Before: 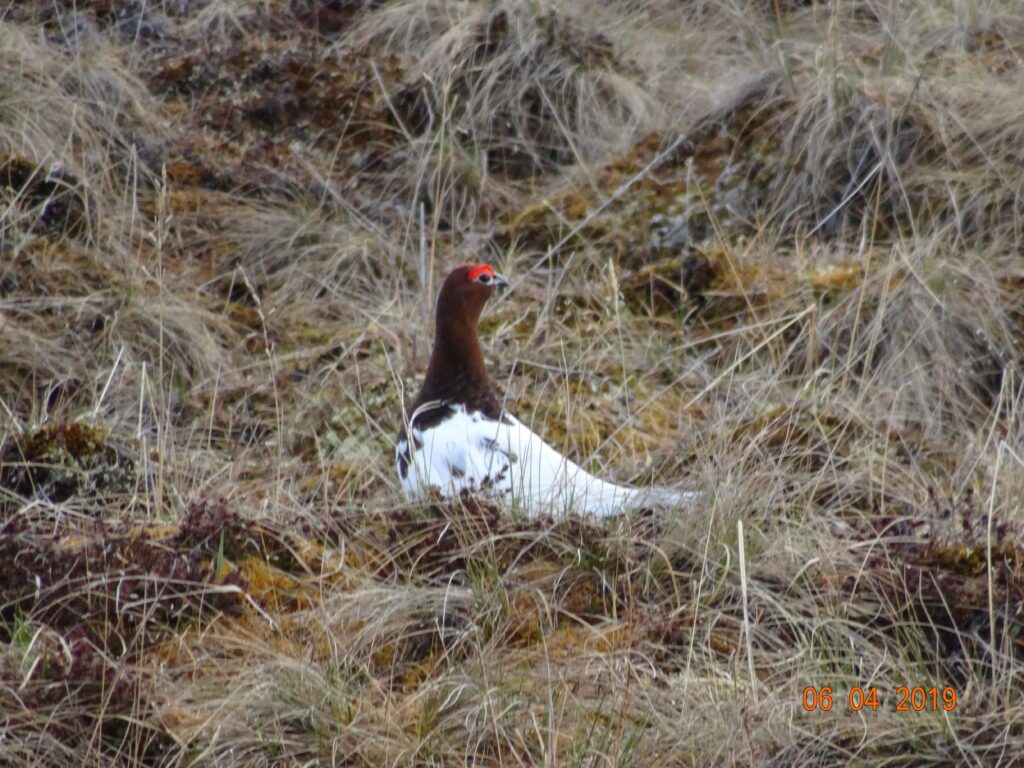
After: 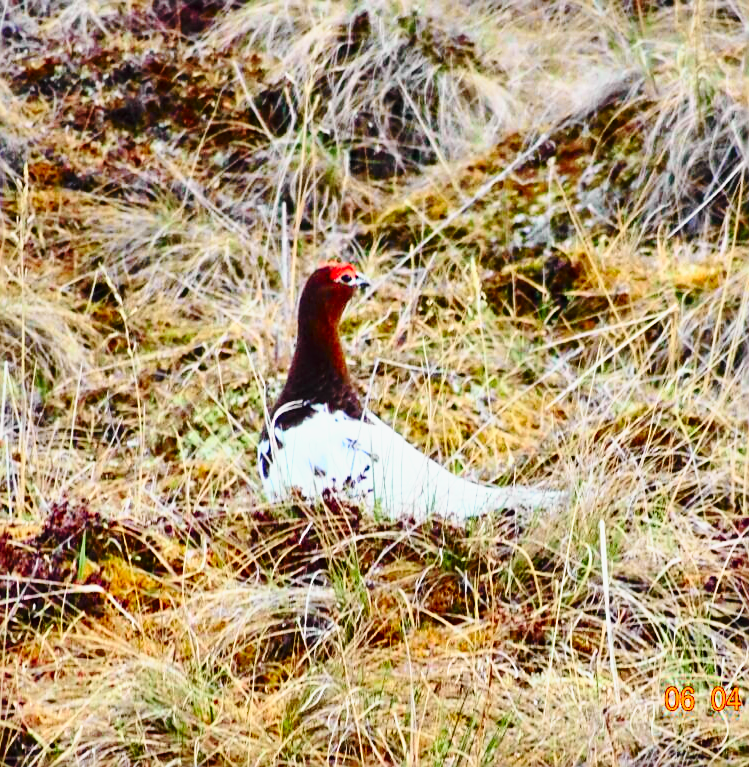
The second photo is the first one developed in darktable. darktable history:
sharpen: on, module defaults
local contrast: mode bilateral grid, contrast 19, coarseness 50, detail 119%, midtone range 0.2
shadows and highlights: shadows 43.6, white point adjustment -1.53, highlights color adjustment 52.75%, soften with gaussian
crop: left 13.571%, top 0%, right 13.264%
color balance rgb: perceptual saturation grading › global saturation 17.294%
tone curve: curves: ch0 [(0, 0.003) (0.044, 0.032) (0.12, 0.089) (0.19, 0.164) (0.269, 0.269) (0.473, 0.533) (0.595, 0.695) (0.718, 0.823) (0.855, 0.931) (1, 0.982)]; ch1 [(0, 0) (0.243, 0.245) (0.427, 0.387) (0.493, 0.481) (0.501, 0.5) (0.521, 0.528) (0.554, 0.586) (0.607, 0.655) (0.671, 0.735) (0.796, 0.85) (1, 1)]; ch2 [(0, 0) (0.249, 0.216) (0.357, 0.317) (0.448, 0.432) (0.478, 0.492) (0.498, 0.499) (0.517, 0.519) (0.537, 0.57) (0.569, 0.623) (0.61, 0.663) (0.706, 0.75) (0.808, 0.809) (0.991, 0.968)], color space Lab, independent channels, preserve colors none
base curve: curves: ch0 [(0, 0) (0.032, 0.037) (0.105, 0.228) (0.435, 0.76) (0.856, 0.983) (1, 1)], preserve colors none
